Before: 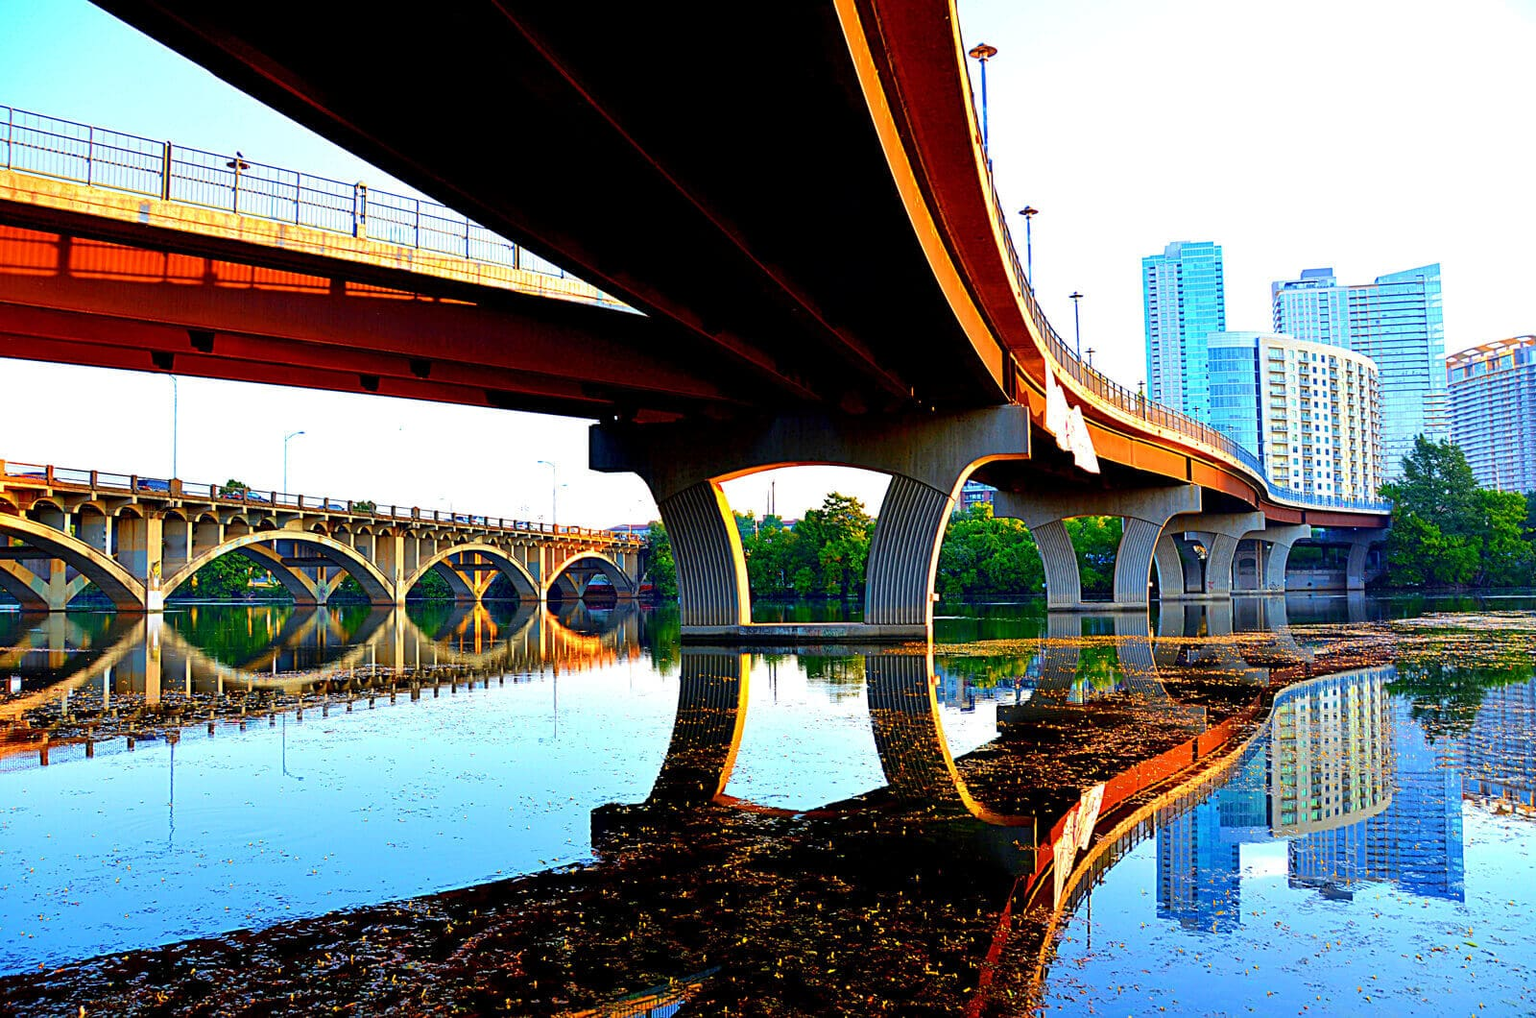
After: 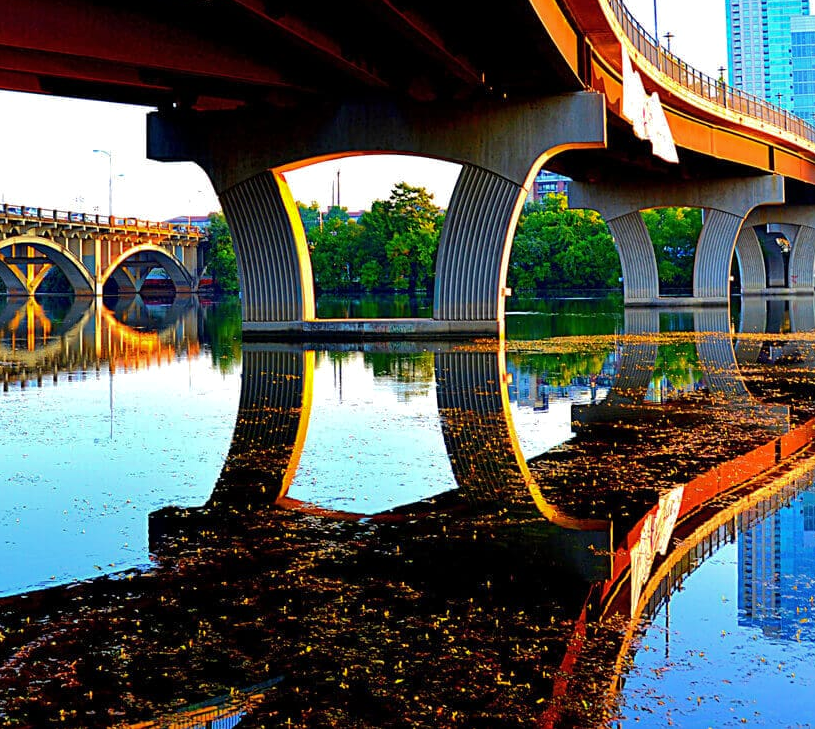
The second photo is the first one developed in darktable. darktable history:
shadows and highlights: shadows 10, white point adjustment 1, highlights -40
crop and rotate: left 29.237%, top 31.152%, right 19.807%
